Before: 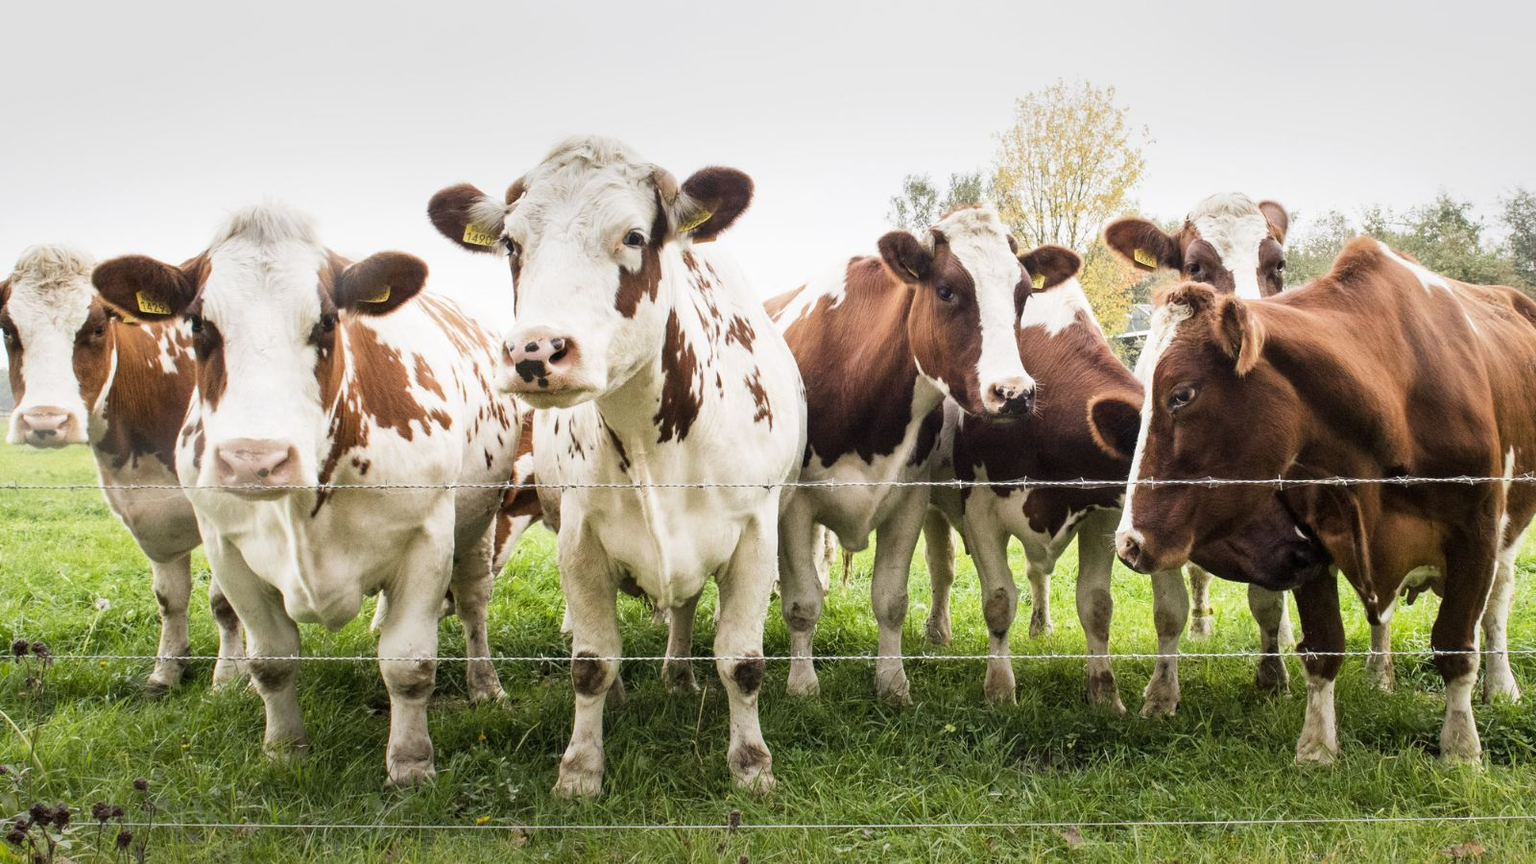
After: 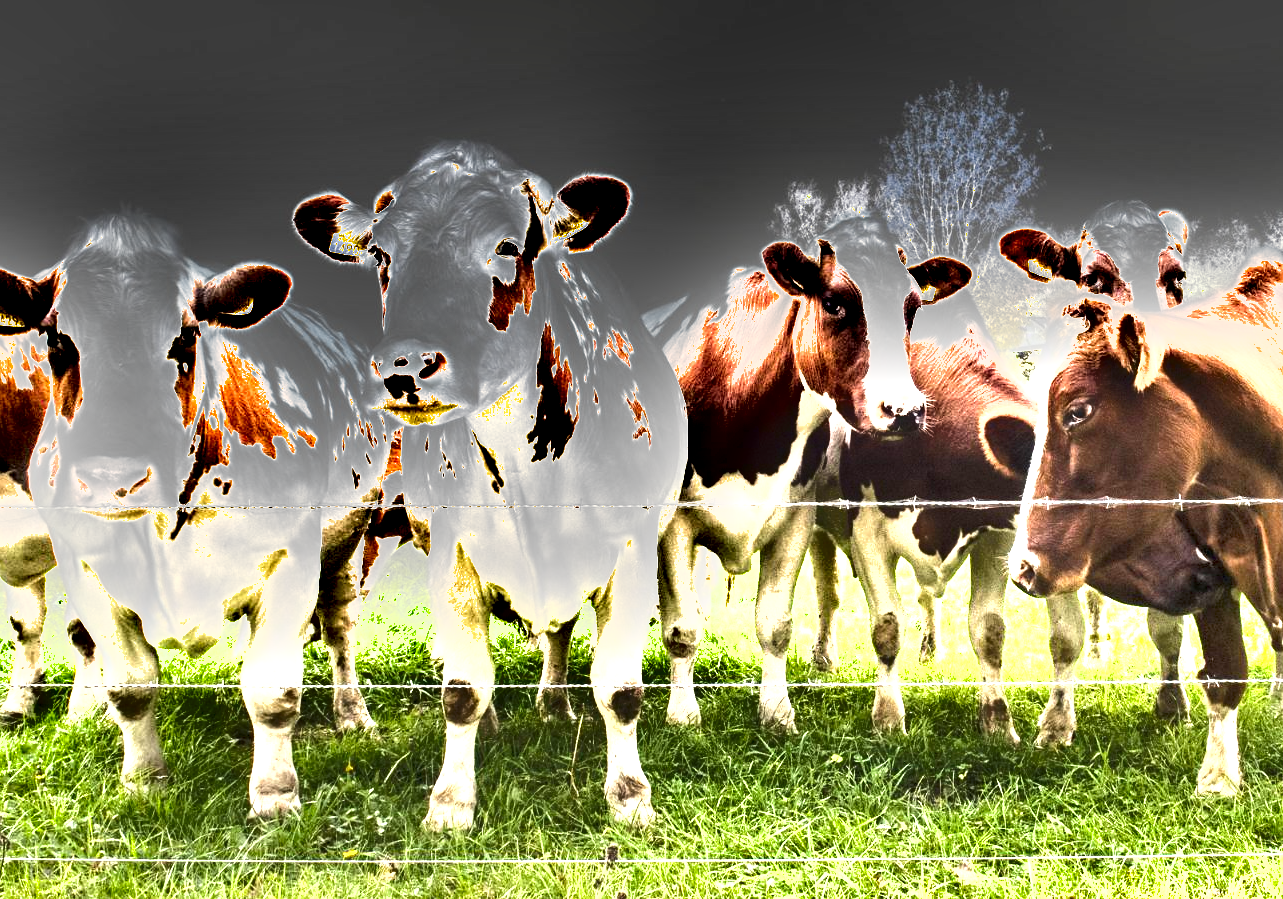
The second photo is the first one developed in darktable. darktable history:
shadows and highlights: soften with gaussian
crop and rotate: left 9.597%, right 10.195%
exposure: exposure 2.25 EV, compensate highlight preservation false
